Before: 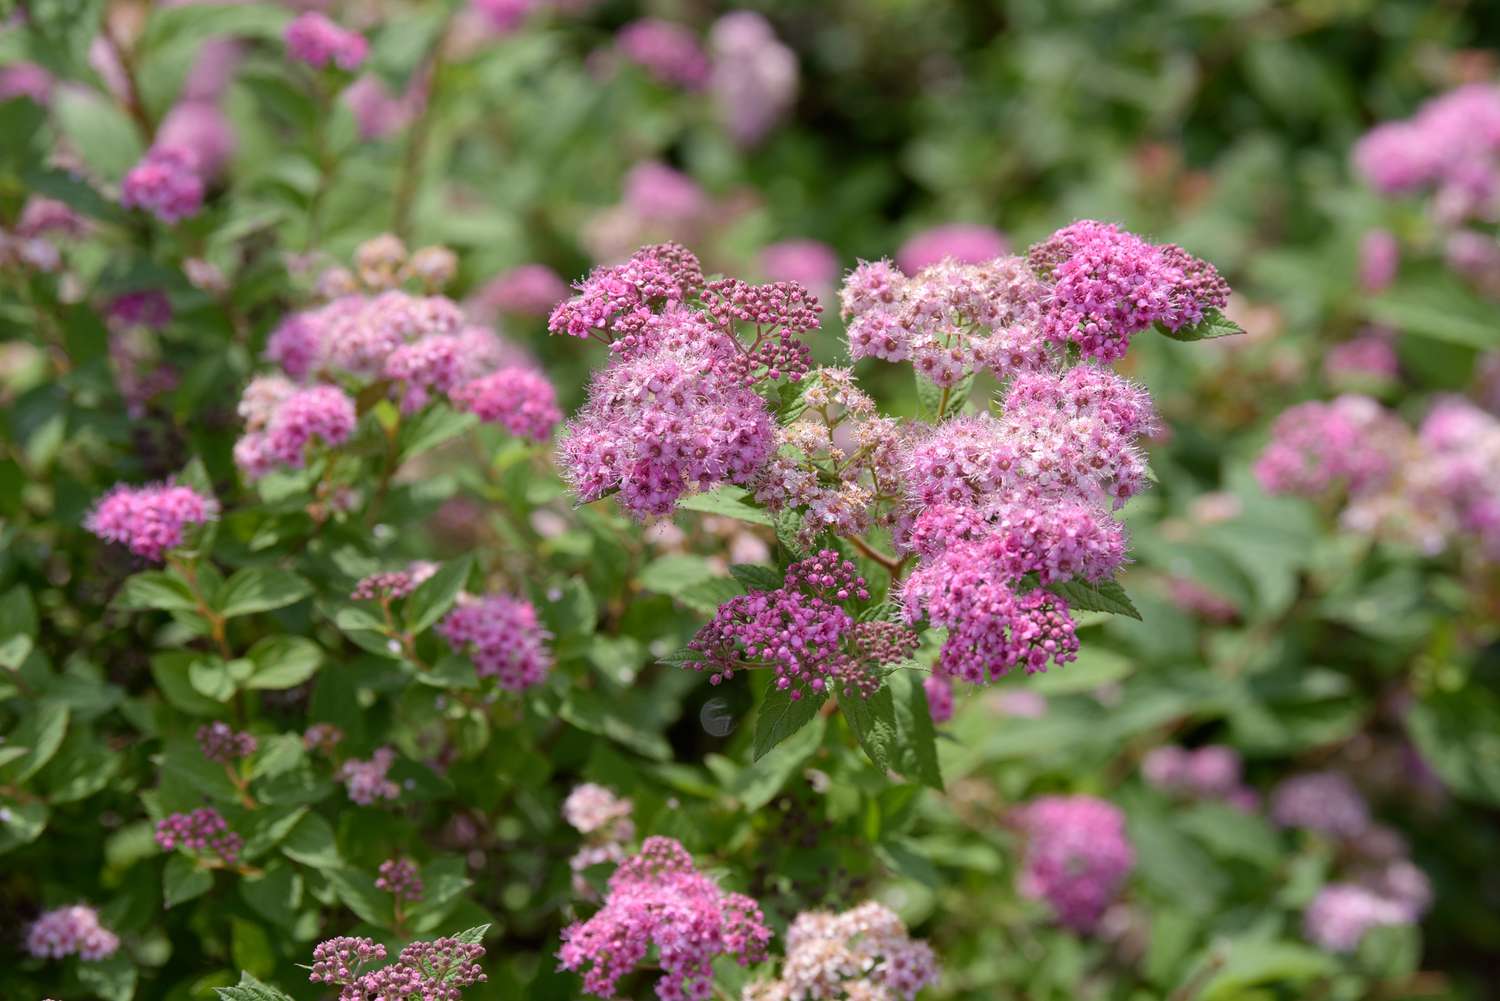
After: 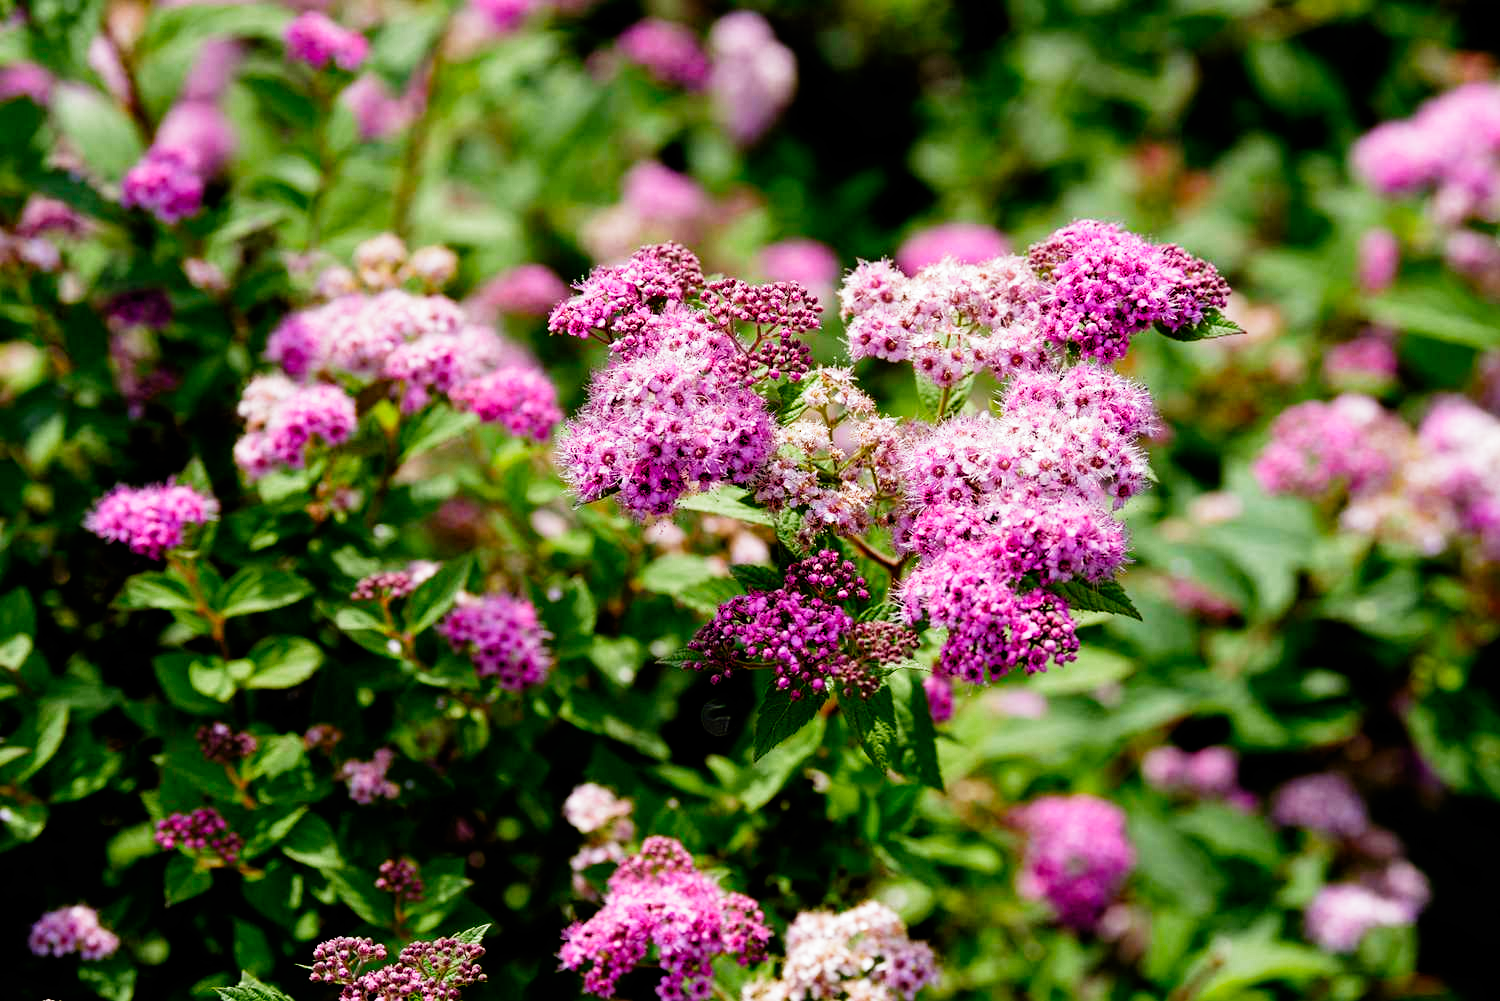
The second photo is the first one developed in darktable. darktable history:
filmic rgb: black relative exposure -3.79 EV, white relative exposure 2.38 EV, dynamic range scaling -49.28%, hardness 3.43, latitude 29.75%, contrast 1.79, add noise in highlights 0, preserve chrominance no, color science v3 (2019), use custom middle-gray values true, contrast in highlights soft
